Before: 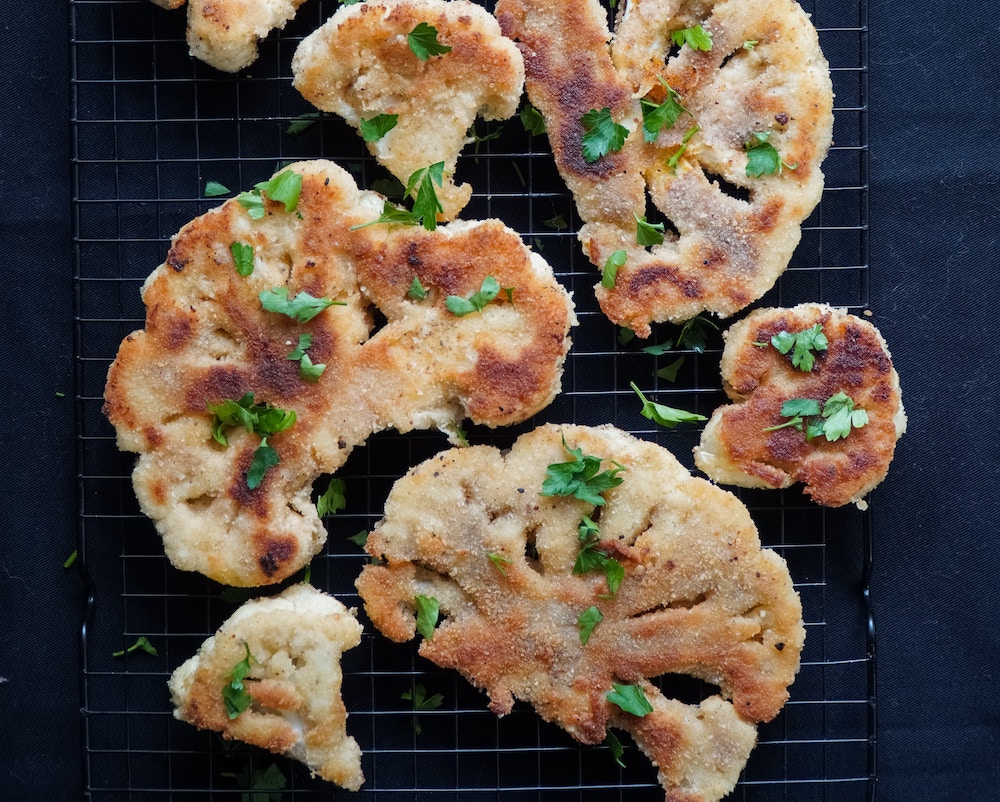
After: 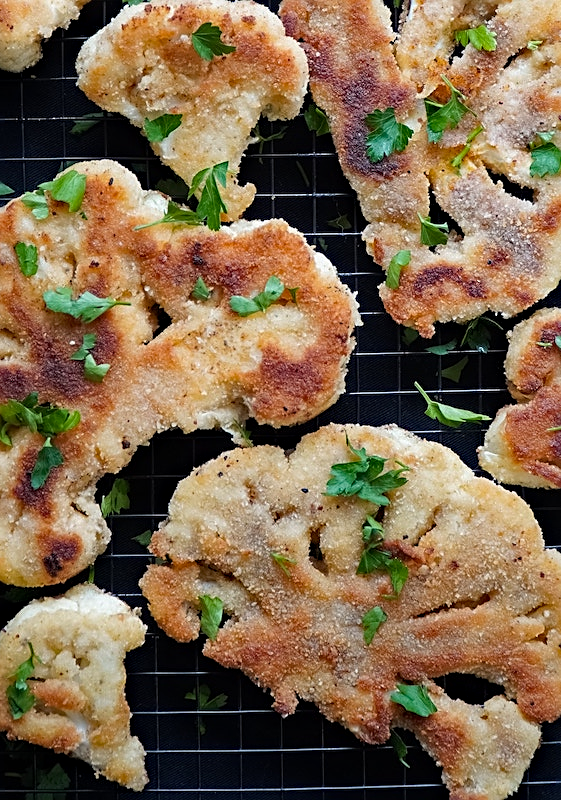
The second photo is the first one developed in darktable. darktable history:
crop: left 21.674%, right 22.086%
haze removal: strength 0.29, distance 0.25, compatibility mode true, adaptive false
sharpen: on, module defaults
